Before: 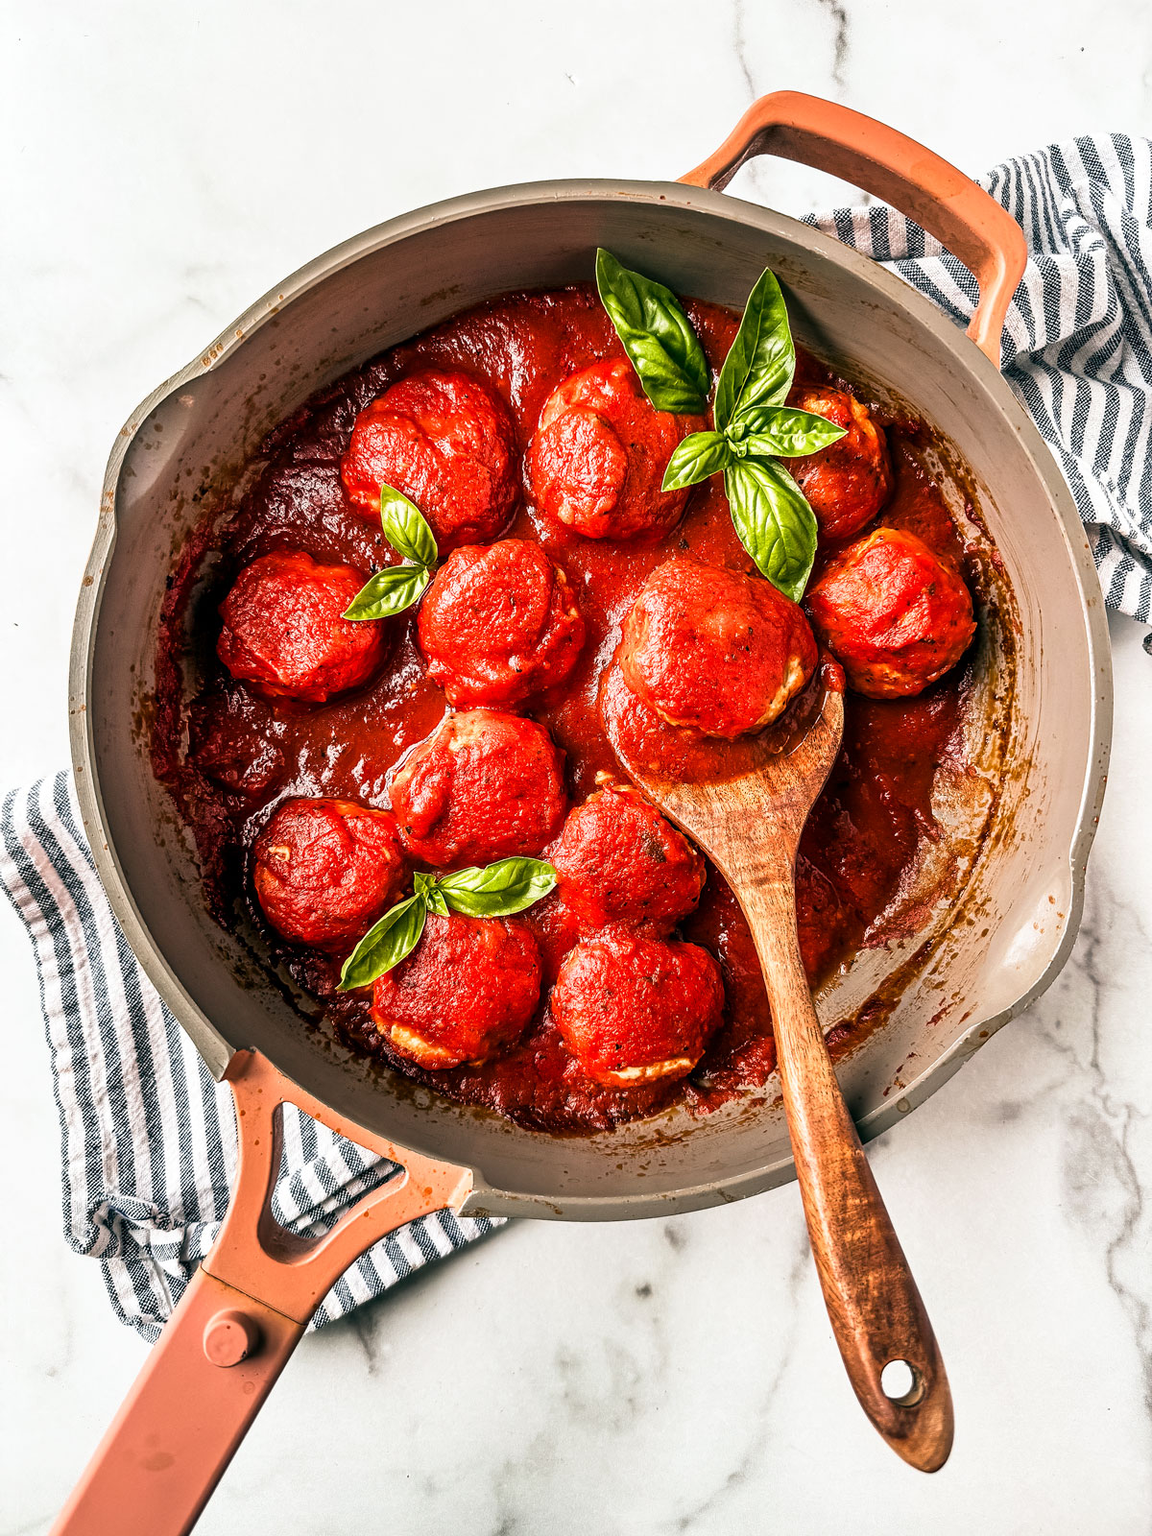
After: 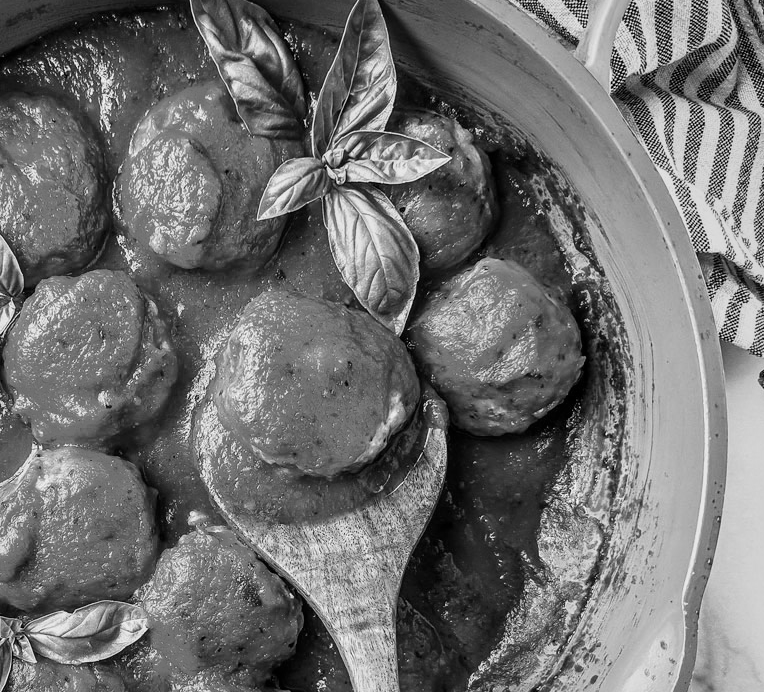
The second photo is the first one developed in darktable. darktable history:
crop: left 36.005%, top 18.293%, right 0.31%, bottom 38.444%
monochrome: a 26.22, b 42.67, size 0.8
white balance: red 0.926, green 1.003, blue 1.133
